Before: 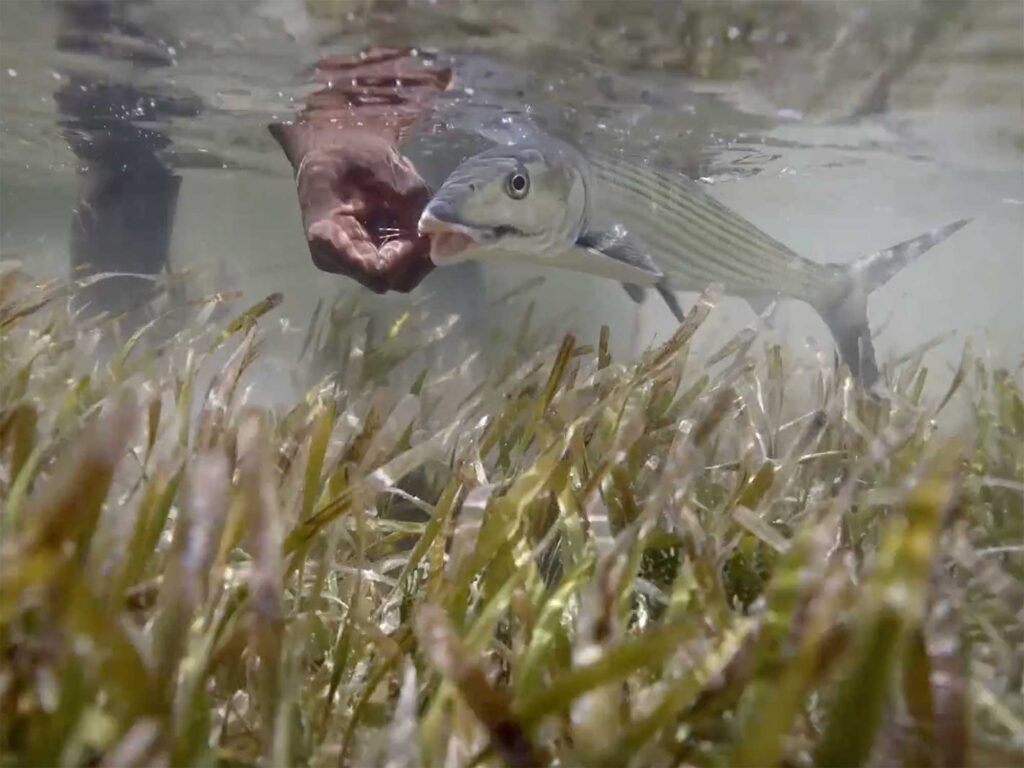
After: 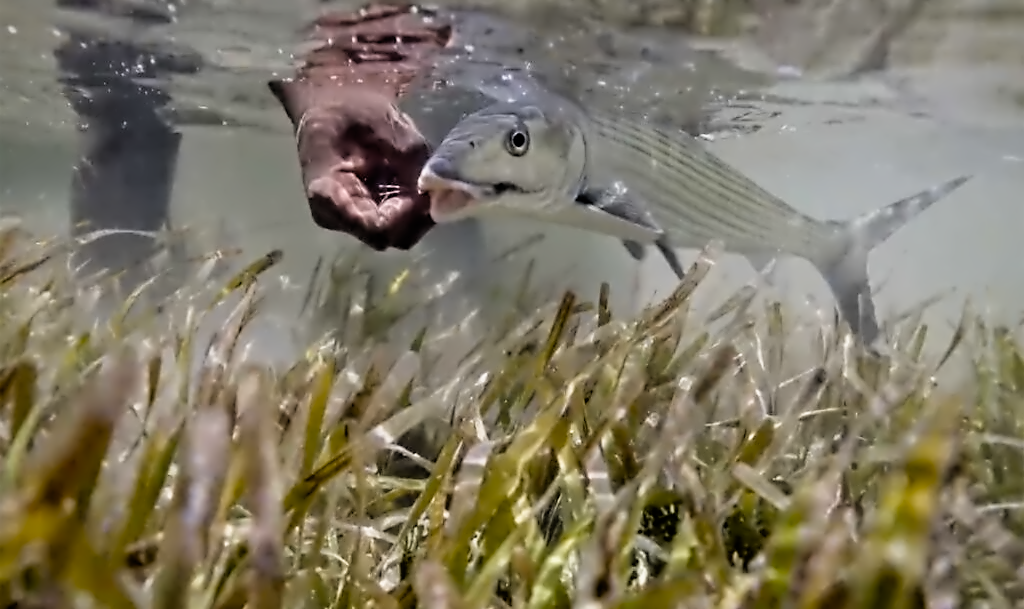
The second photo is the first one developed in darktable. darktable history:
filmic rgb: black relative exposure -7.75 EV, white relative exposure 4.4 EV, threshold 3 EV, target black luminance 0%, hardness 3.76, latitude 50.51%, contrast 1.074, highlights saturation mix 10%, shadows ↔ highlights balance -0.22%, color science v4 (2020), enable highlight reconstruction true
contrast equalizer: octaves 7, y [[0.5, 0.542, 0.583, 0.625, 0.667, 0.708], [0.5 ×6], [0.5 ×6], [0, 0.033, 0.067, 0.1, 0.133, 0.167], [0, 0.05, 0.1, 0.15, 0.2, 0.25]]
crop and rotate: top 5.667%, bottom 14.937%
